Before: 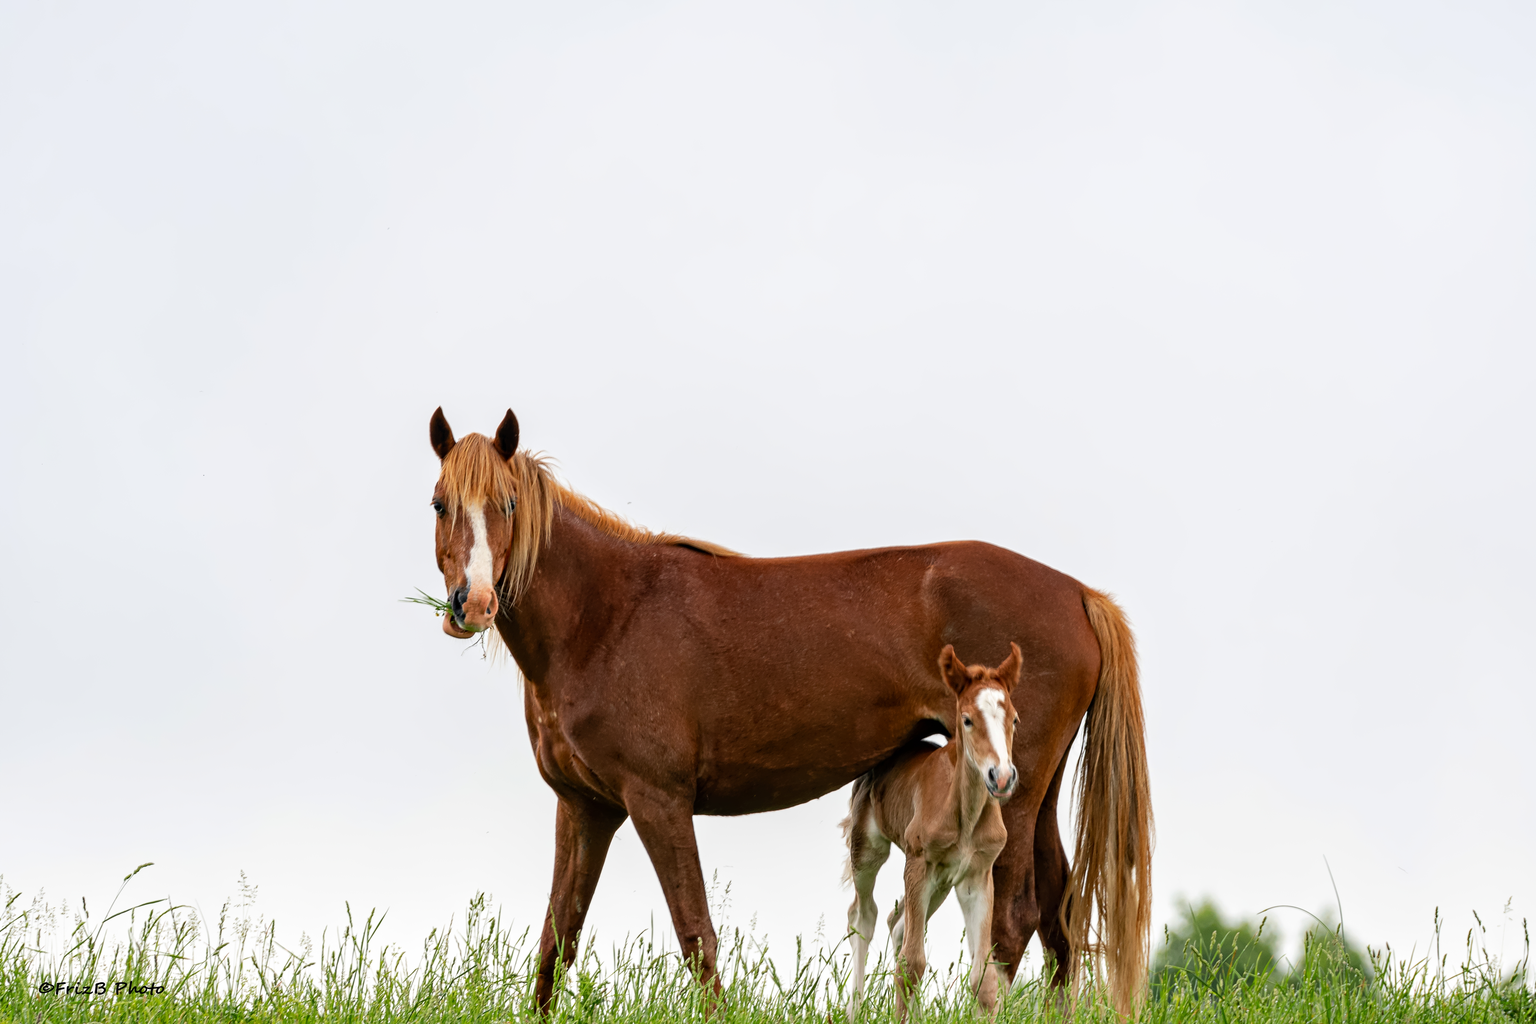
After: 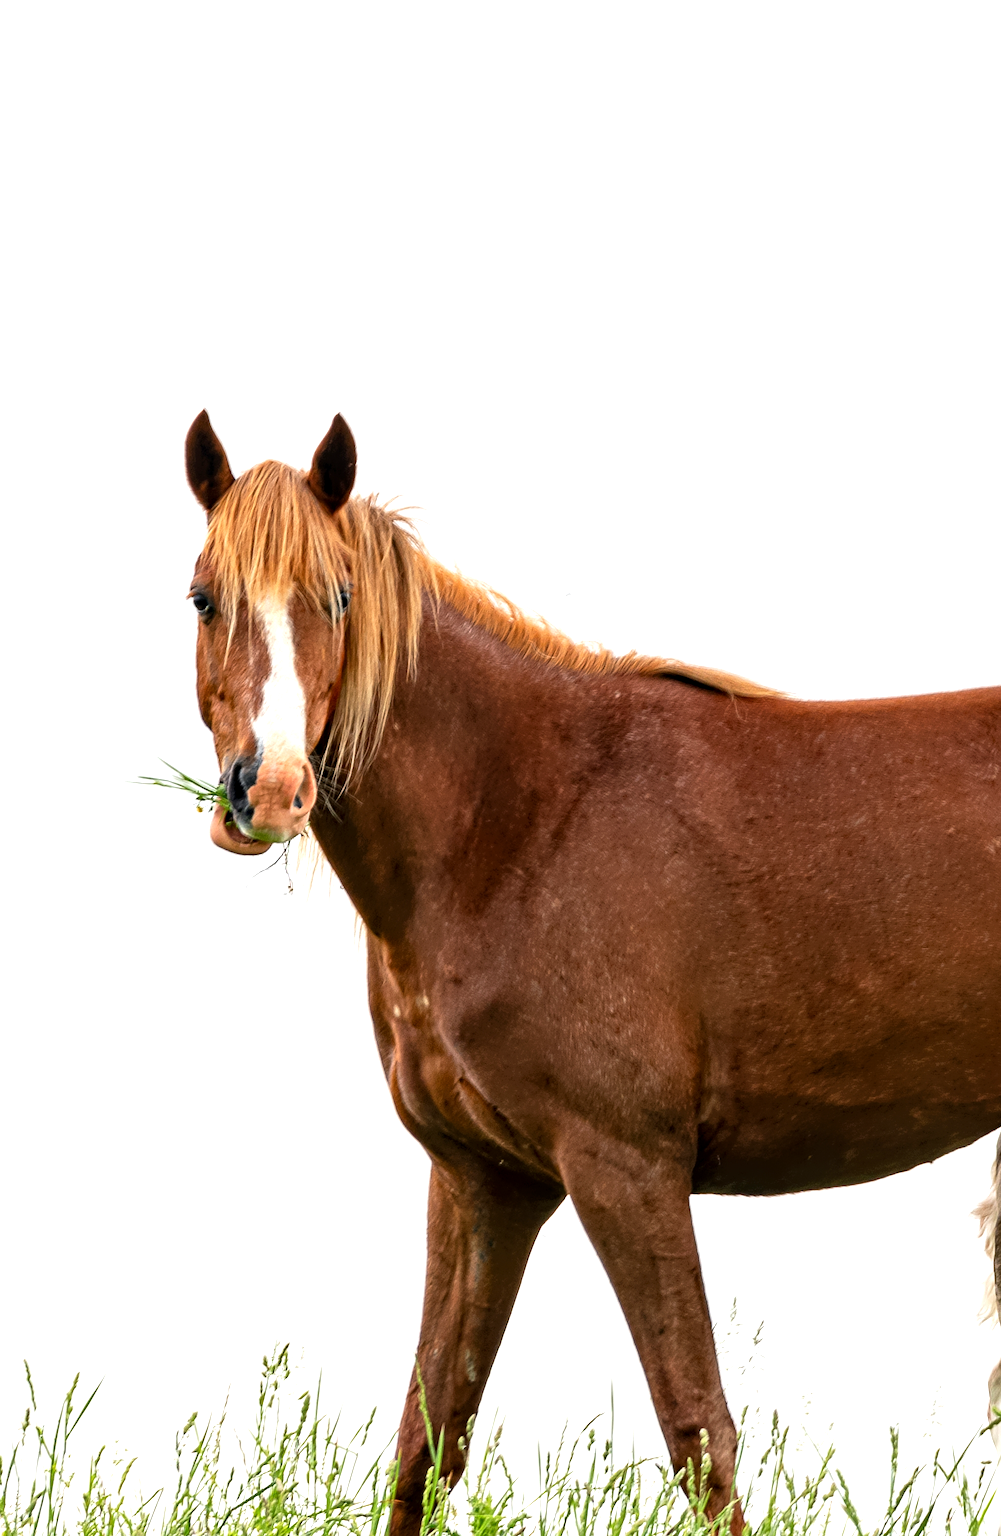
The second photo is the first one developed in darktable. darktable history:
crop and rotate: left 21.724%, top 18.92%, right 44.337%, bottom 2.996%
local contrast: highlights 101%, shadows 101%, detail 120%, midtone range 0.2
exposure: exposure 0.666 EV, compensate highlight preservation false
